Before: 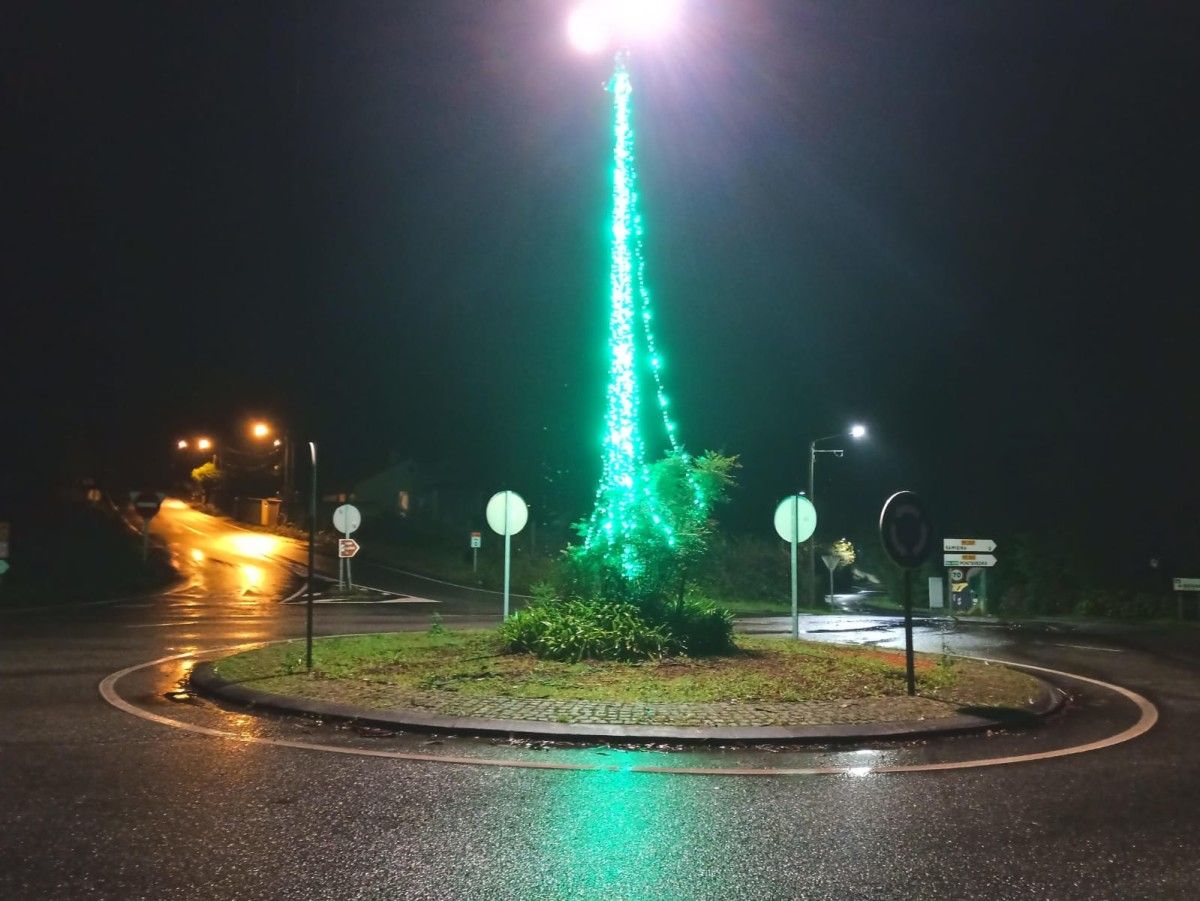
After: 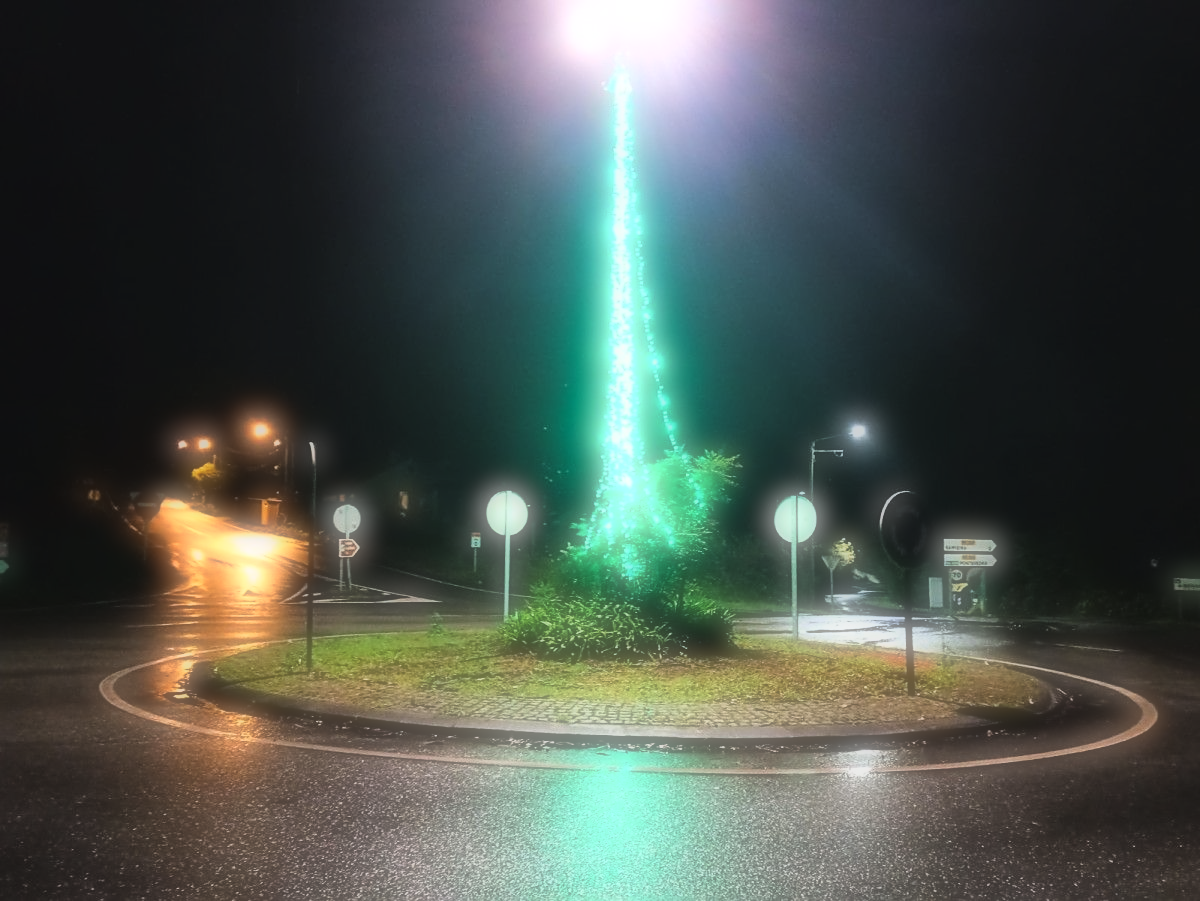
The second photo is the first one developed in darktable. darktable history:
shadows and highlights: radius 125.46, shadows 21.19, highlights -21.19, low approximation 0.01
sharpen: on, module defaults
soften: on, module defaults
tone curve: curves: ch0 [(0, 0.016) (0.11, 0.039) (0.259, 0.235) (0.383, 0.437) (0.499, 0.597) (0.733, 0.867) (0.843, 0.948) (1, 1)], color space Lab, linked channels, preserve colors none
